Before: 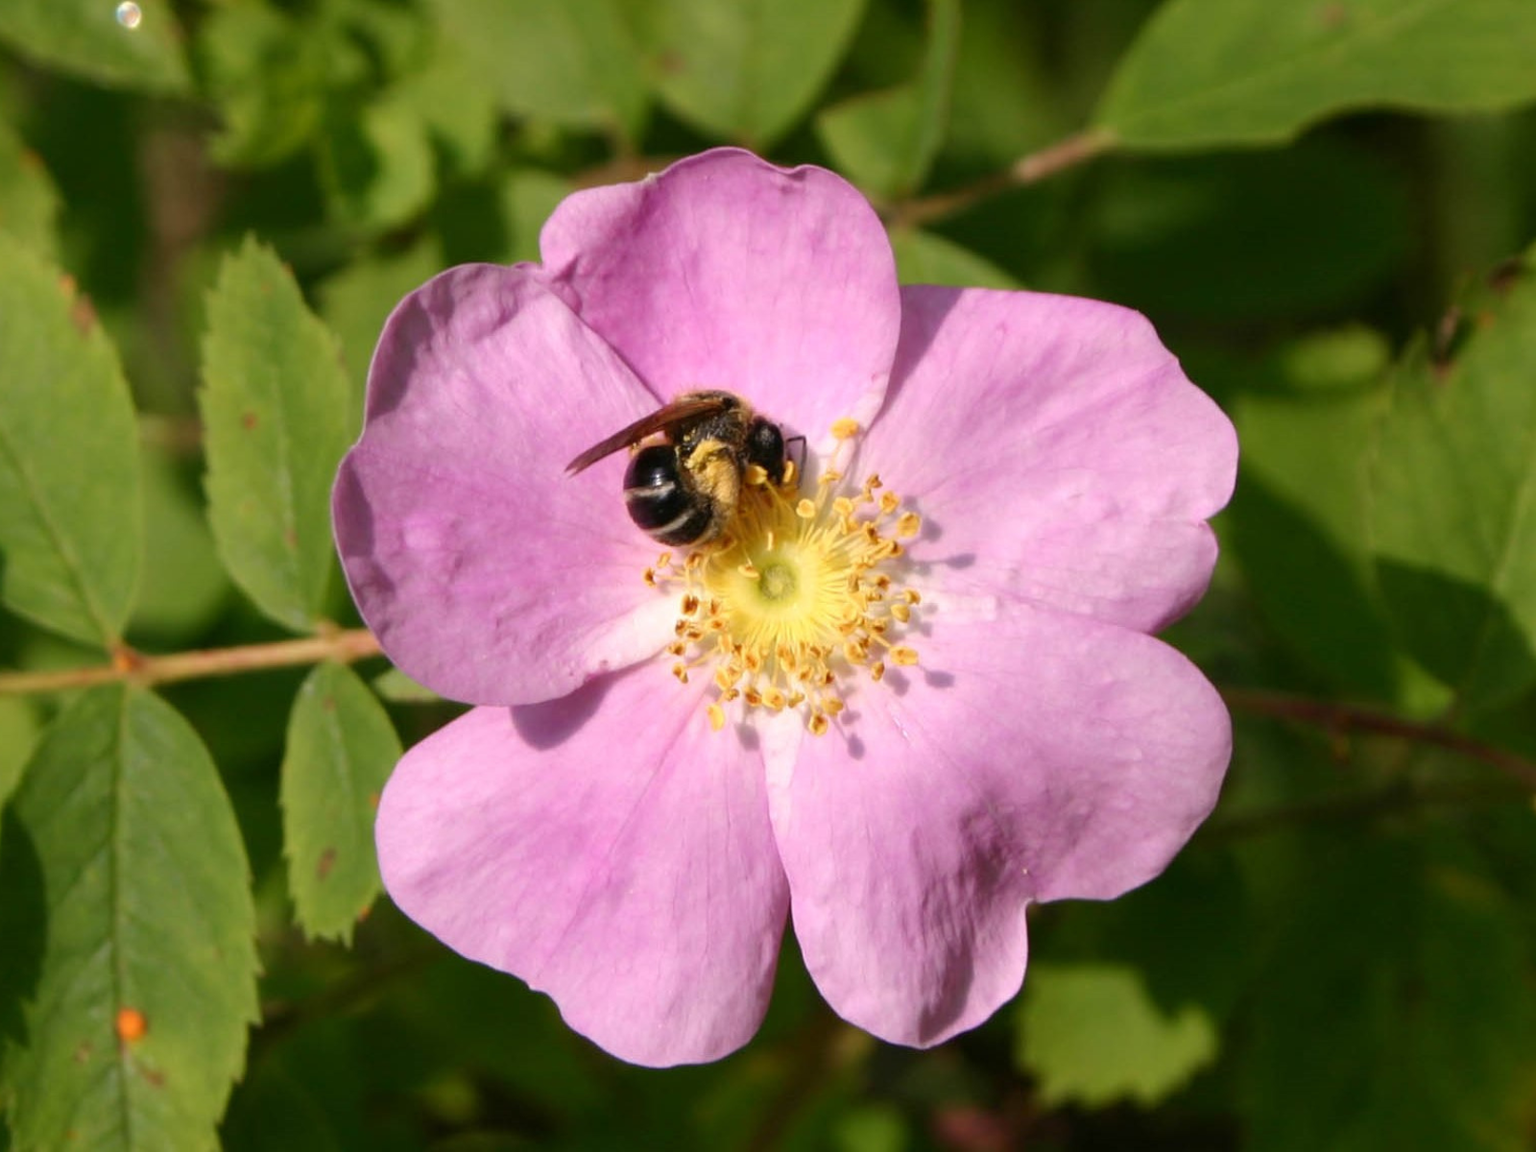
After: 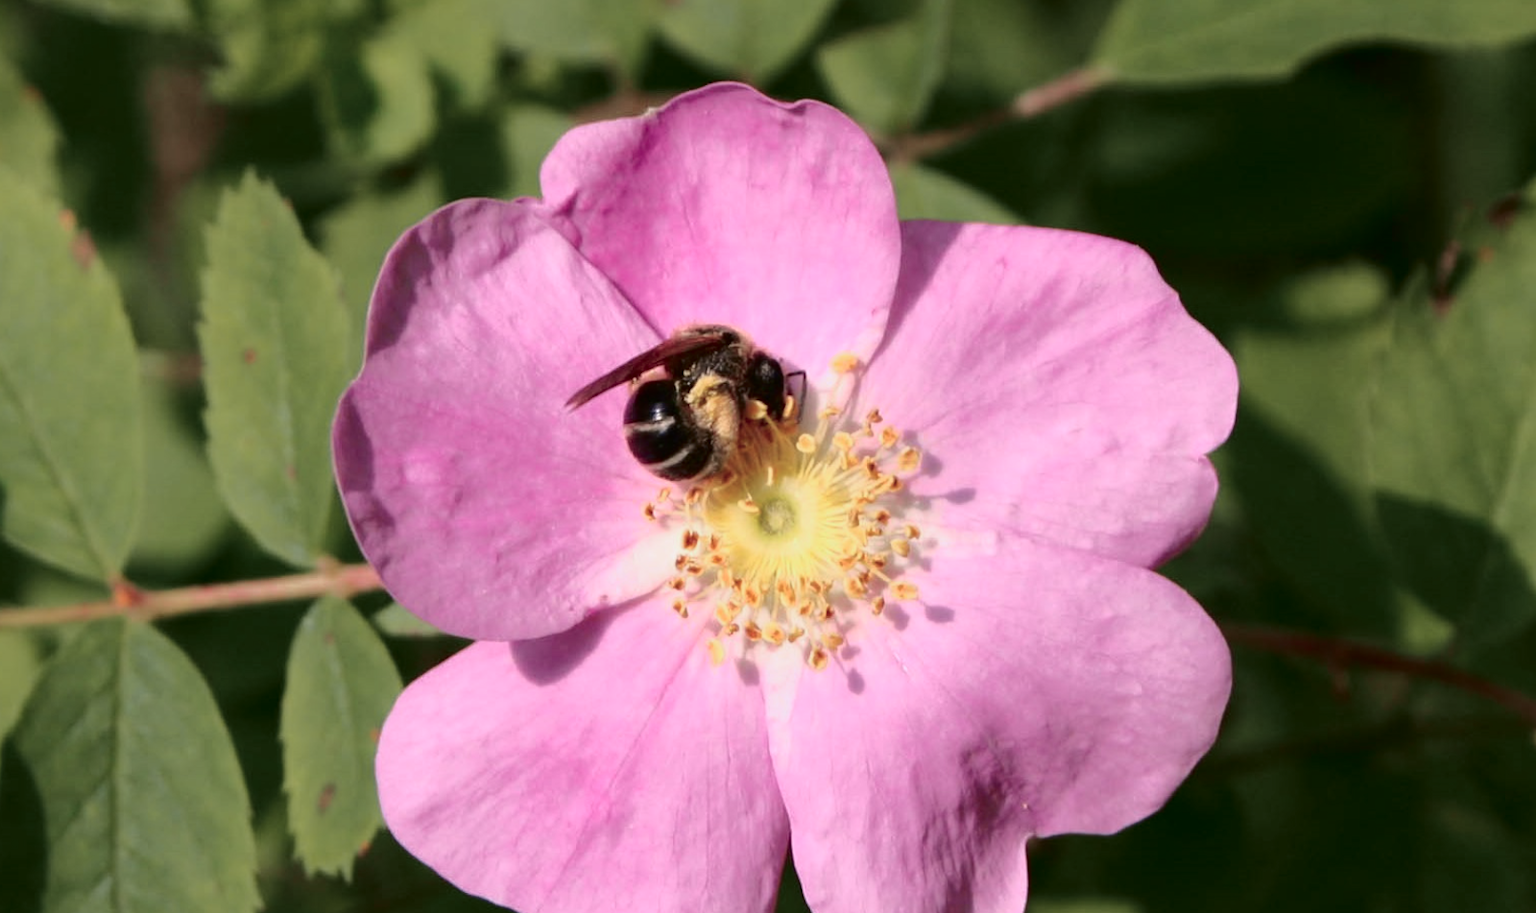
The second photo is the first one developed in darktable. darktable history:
tone curve: curves: ch0 [(0, 0) (0.139, 0.081) (0.304, 0.259) (0.502, 0.505) (0.683, 0.676) (0.761, 0.773) (0.858, 0.858) (0.987, 0.945)]; ch1 [(0, 0) (0.172, 0.123) (0.304, 0.288) (0.414, 0.44) (0.472, 0.473) (0.502, 0.508) (0.54, 0.543) (0.583, 0.601) (0.638, 0.654) (0.741, 0.783) (1, 1)]; ch2 [(0, 0) (0.411, 0.424) (0.485, 0.476) (0.502, 0.502) (0.557, 0.54) (0.631, 0.576) (1, 1)], color space Lab, independent channels, preserve colors none
crop and rotate: top 5.667%, bottom 14.937%
